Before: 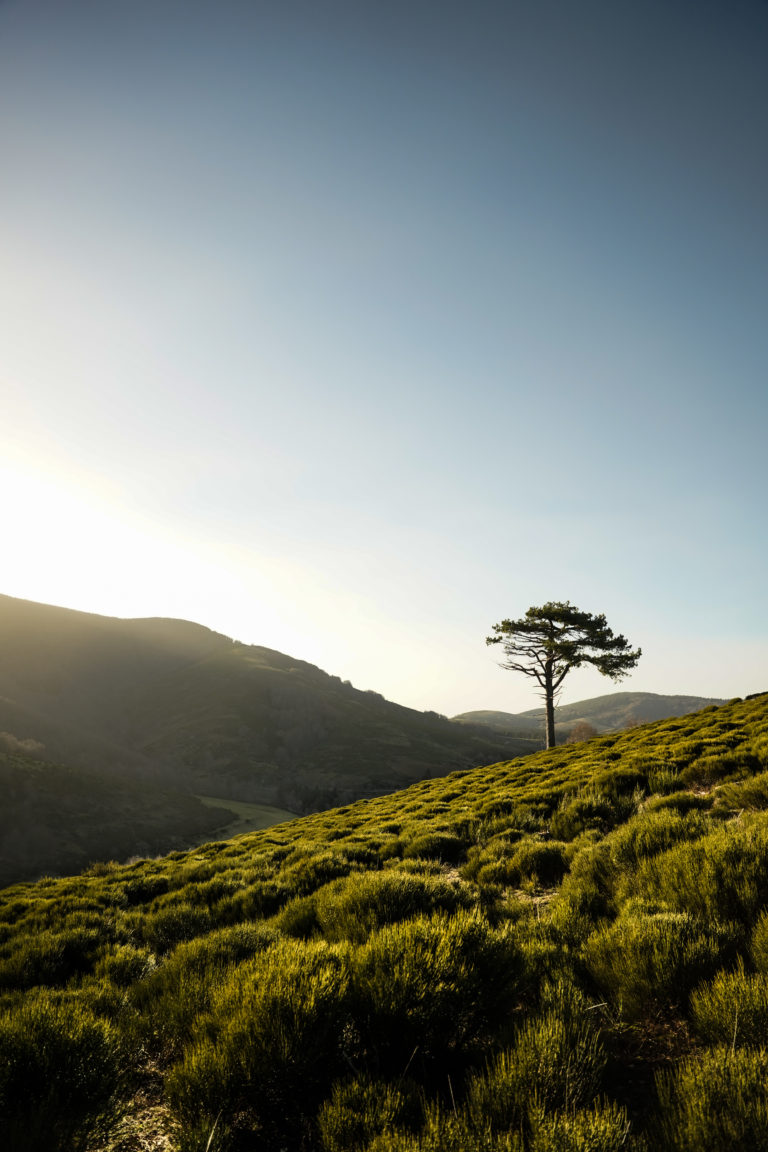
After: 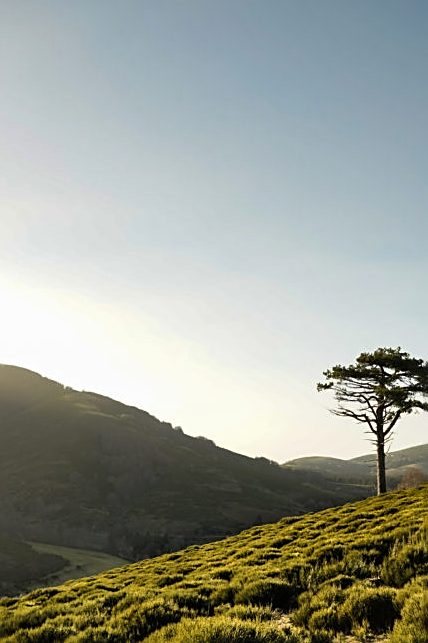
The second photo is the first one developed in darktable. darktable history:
tone equalizer: on, module defaults
sharpen: on, module defaults
shadows and highlights: low approximation 0.01, soften with gaussian
crop and rotate: left 22.13%, top 22.054%, right 22.026%, bottom 22.102%
